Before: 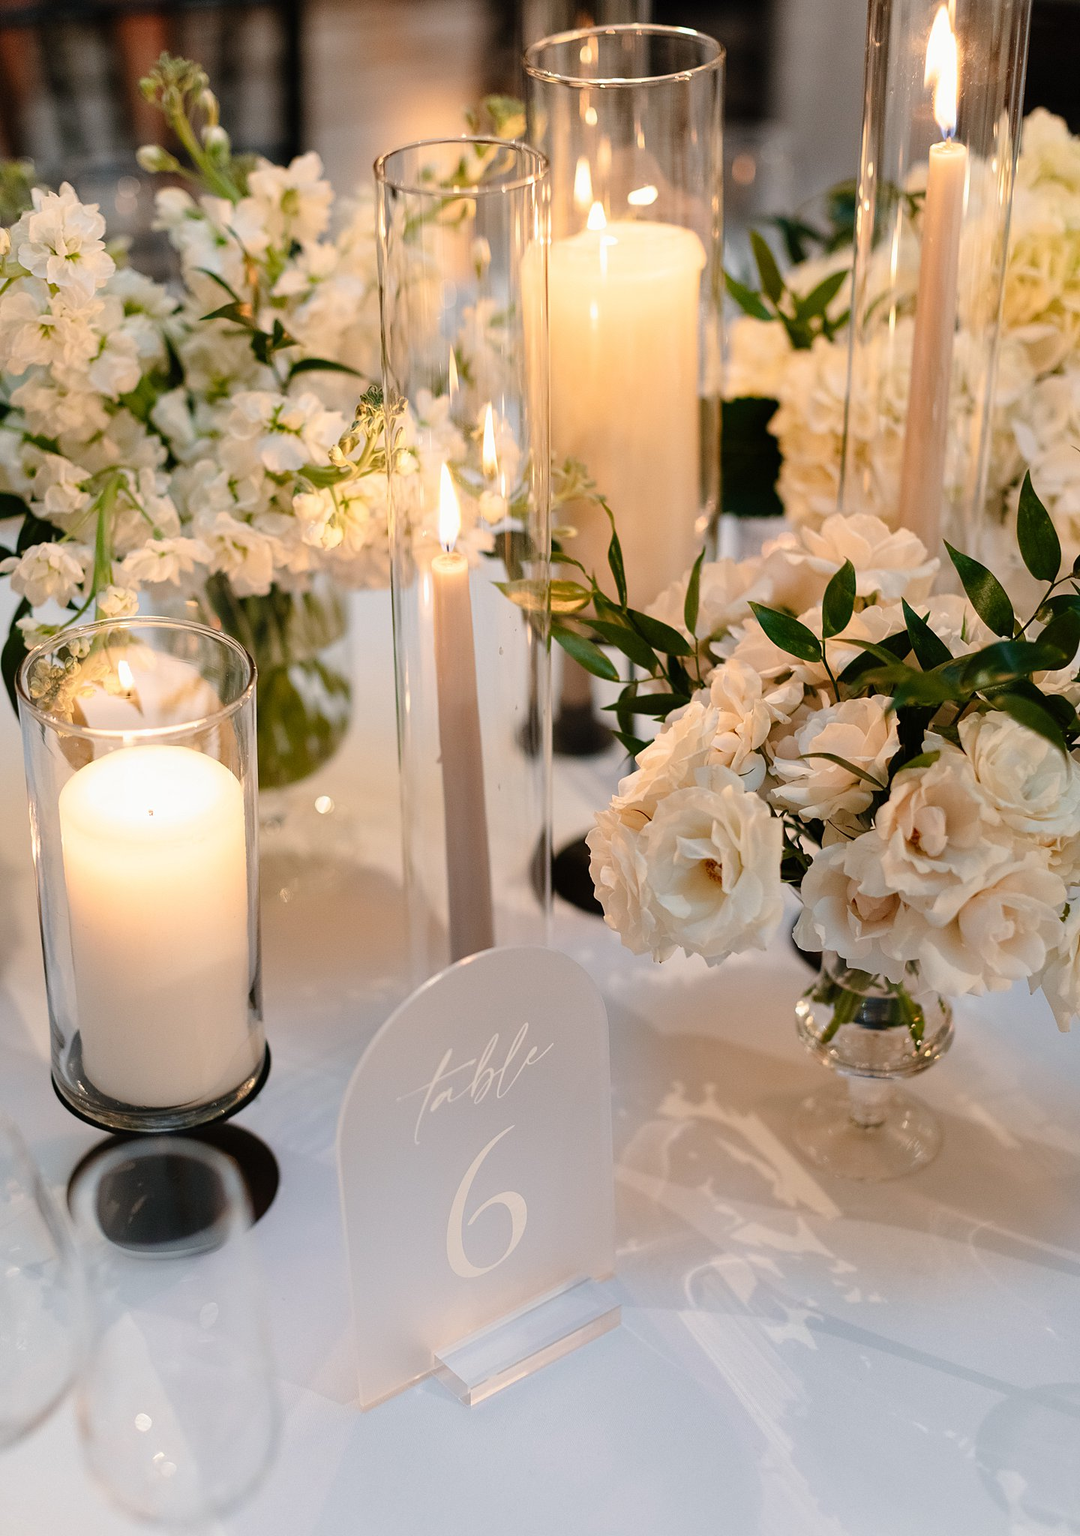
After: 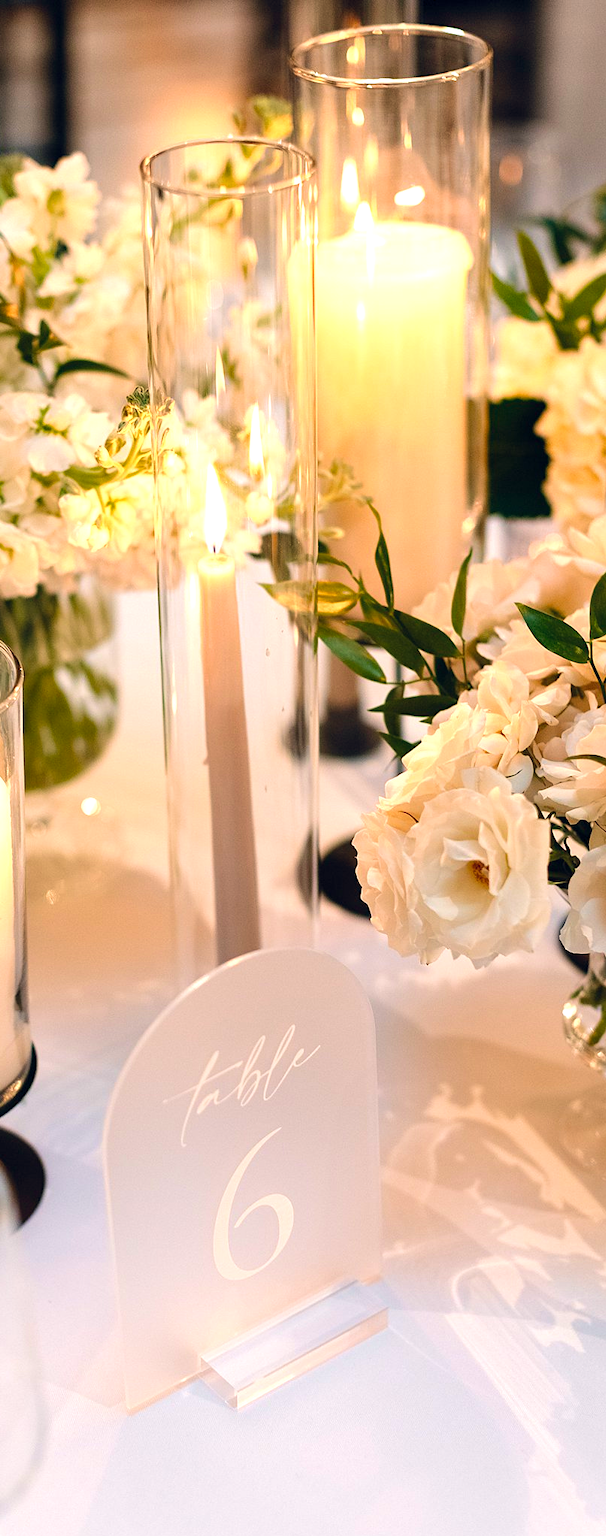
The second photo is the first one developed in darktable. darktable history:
color balance: output saturation 98.5%
color balance rgb: shadows lift › hue 87.51°, highlights gain › chroma 1.62%, highlights gain › hue 55.1°, global offset › chroma 0.06%, global offset › hue 253.66°, linear chroma grading › global chroma 0.5%, perceptual saturation grading › global saturation 16.38%
exposure: exposure 0.64 EV, compensate highlight preservation false
crop: left 21.674%, right 22.086%
velvia: on, module defaults
